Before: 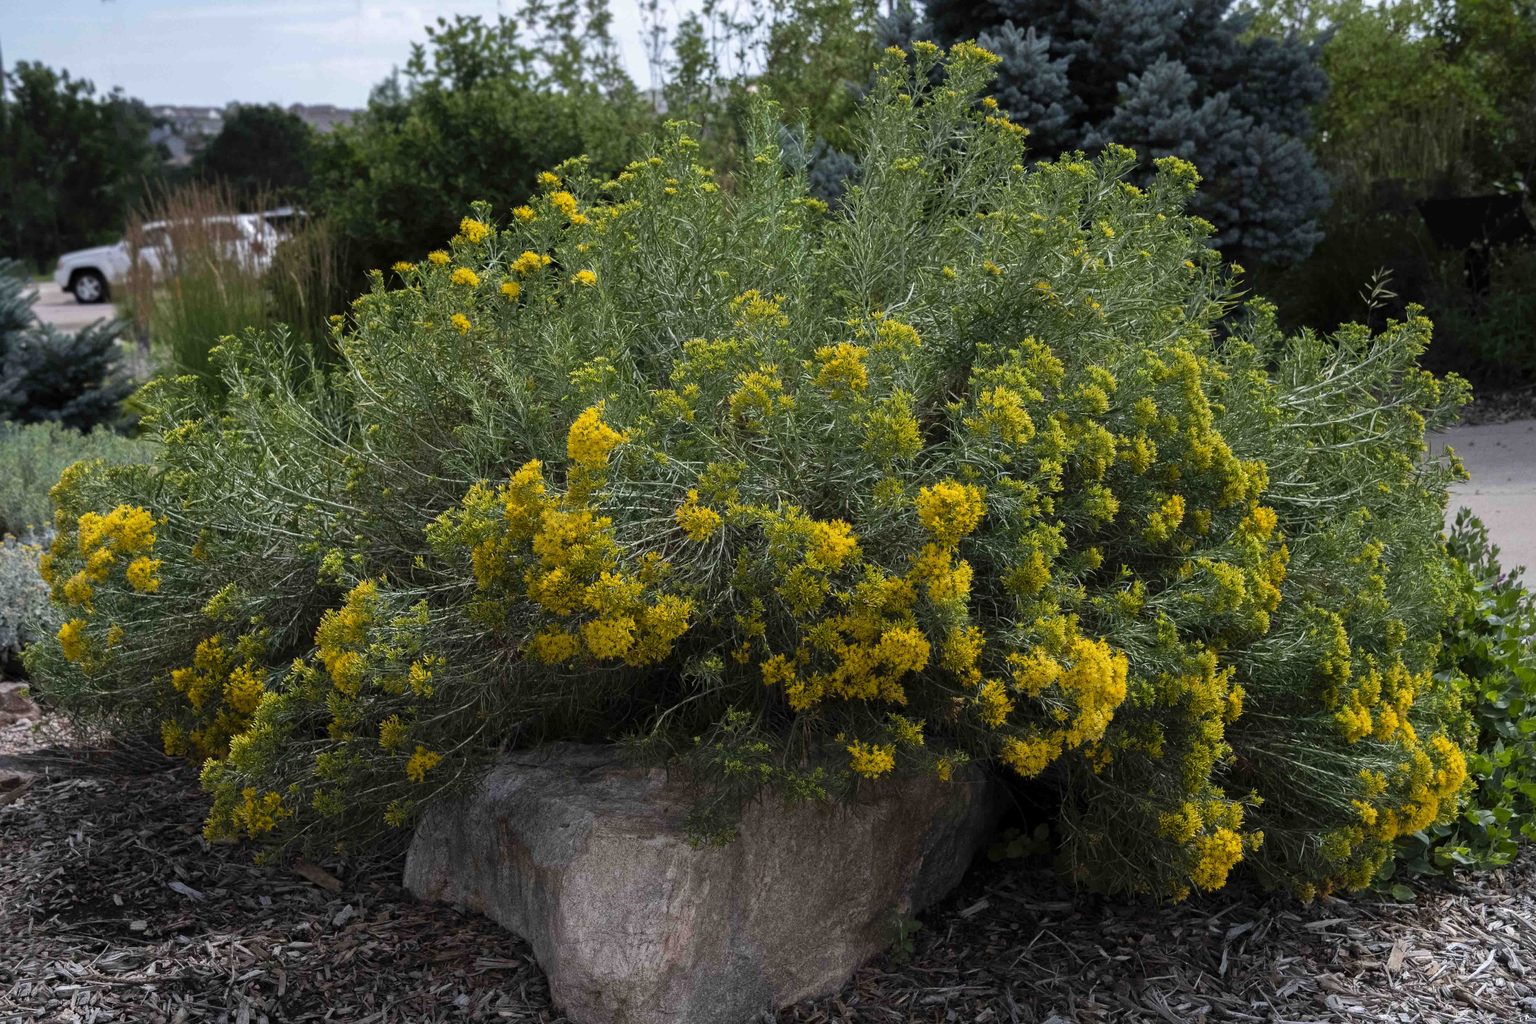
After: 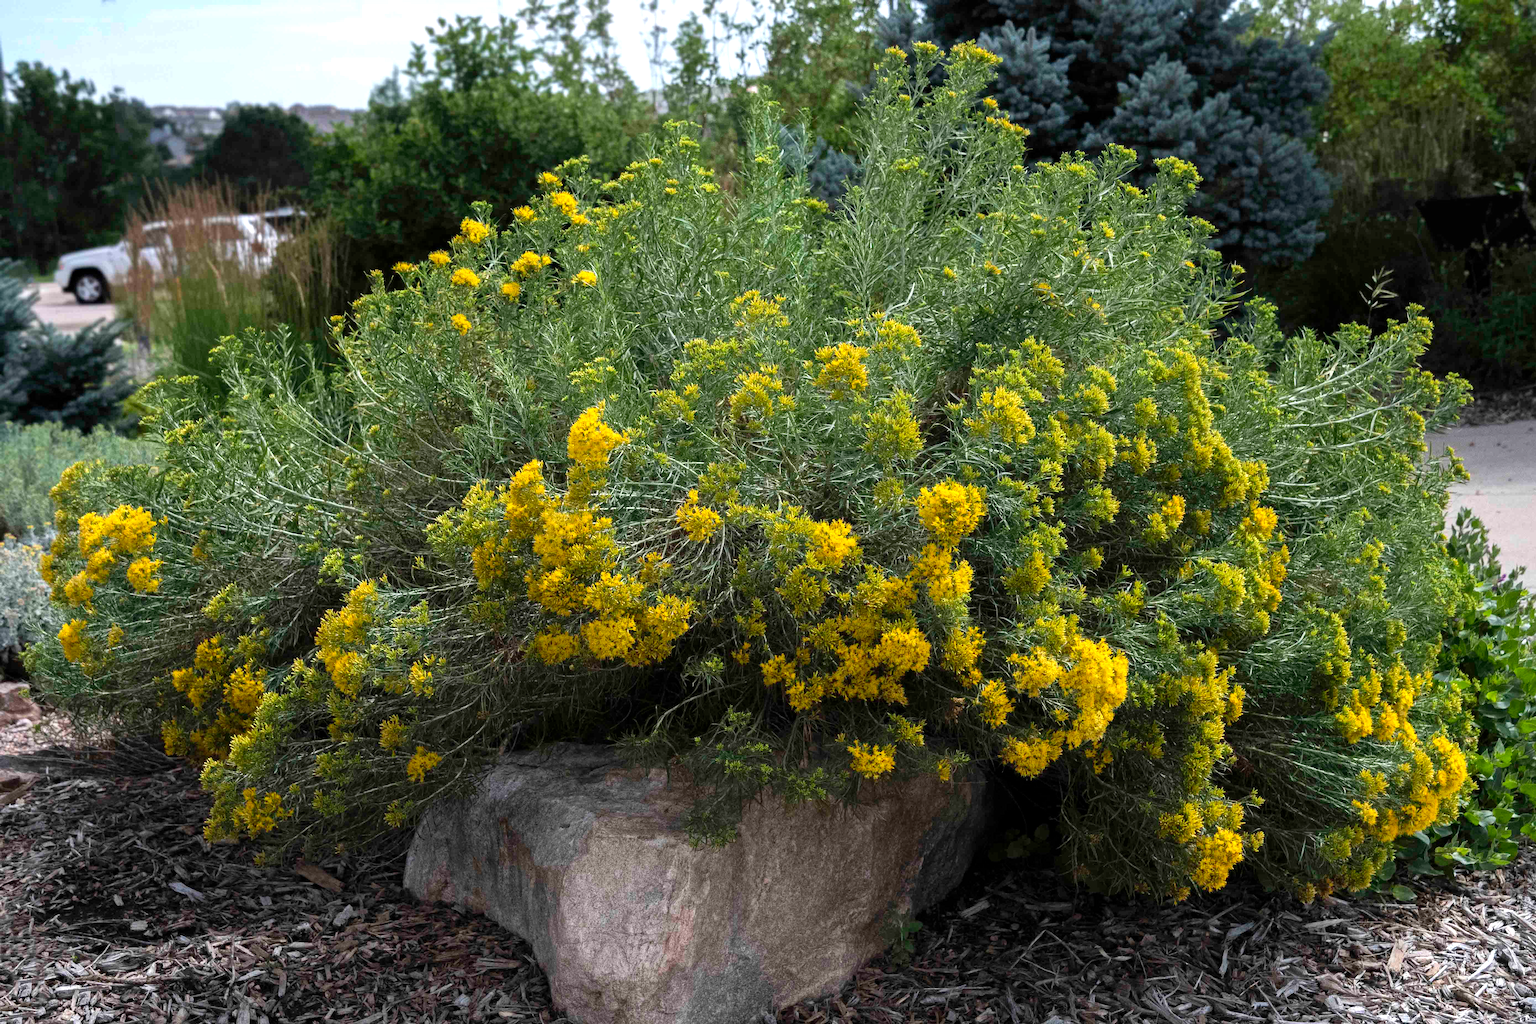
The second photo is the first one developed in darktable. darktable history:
exposure: exposure 0.567 EV, compensate exposure bias true, compensate highlight preservation false
